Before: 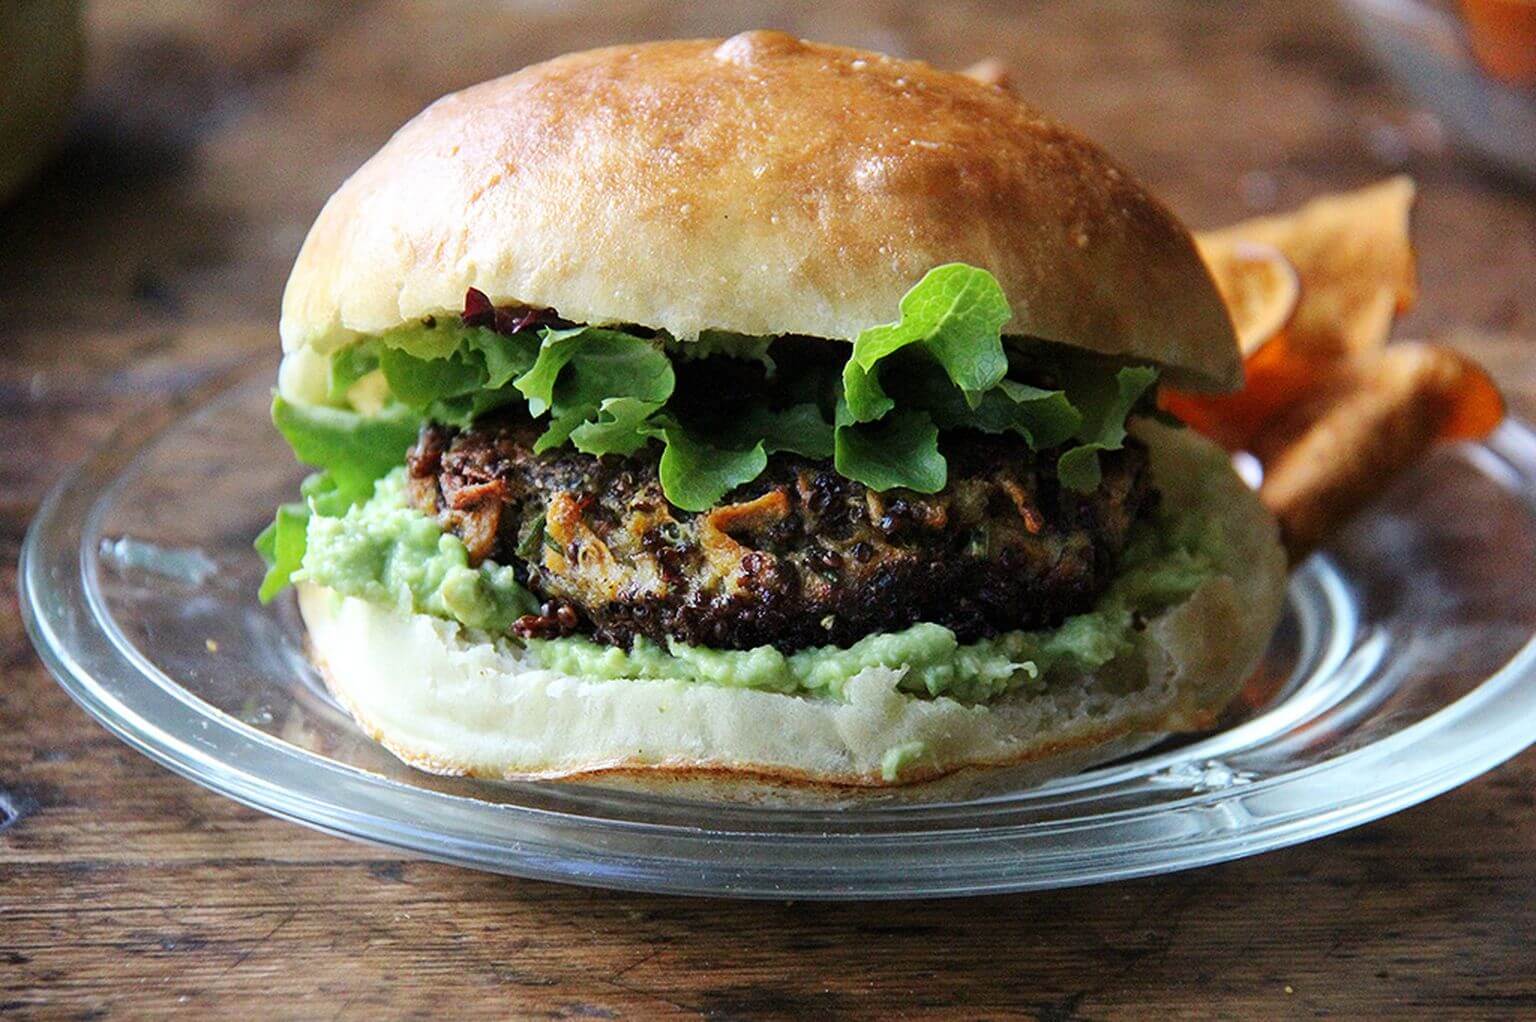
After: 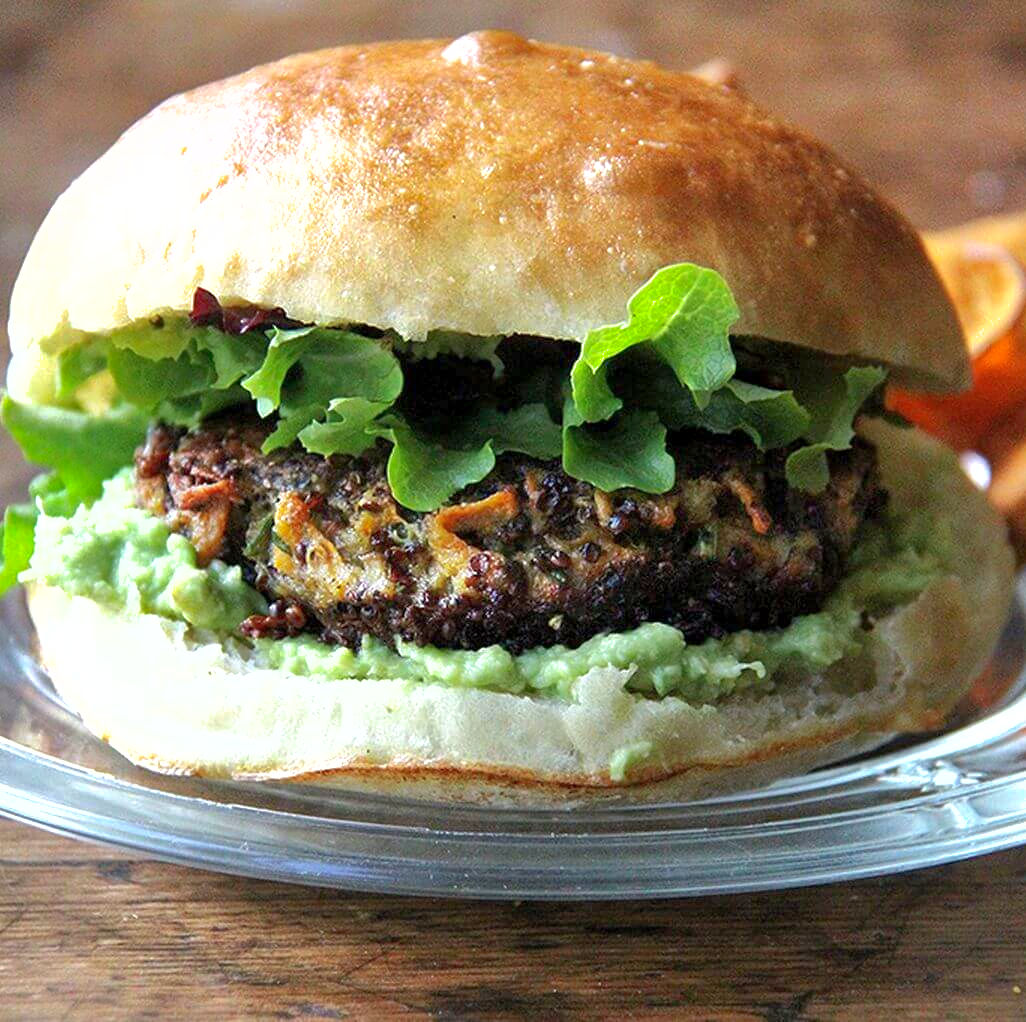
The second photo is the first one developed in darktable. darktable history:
shadows and highlights: on, module defaults
crop and rotate: left 17.732%, right 15.423%
exposure: black level correction 0.001, exposure 0.5 EV, compensate exposure bias true, compensate highlight preservation false
